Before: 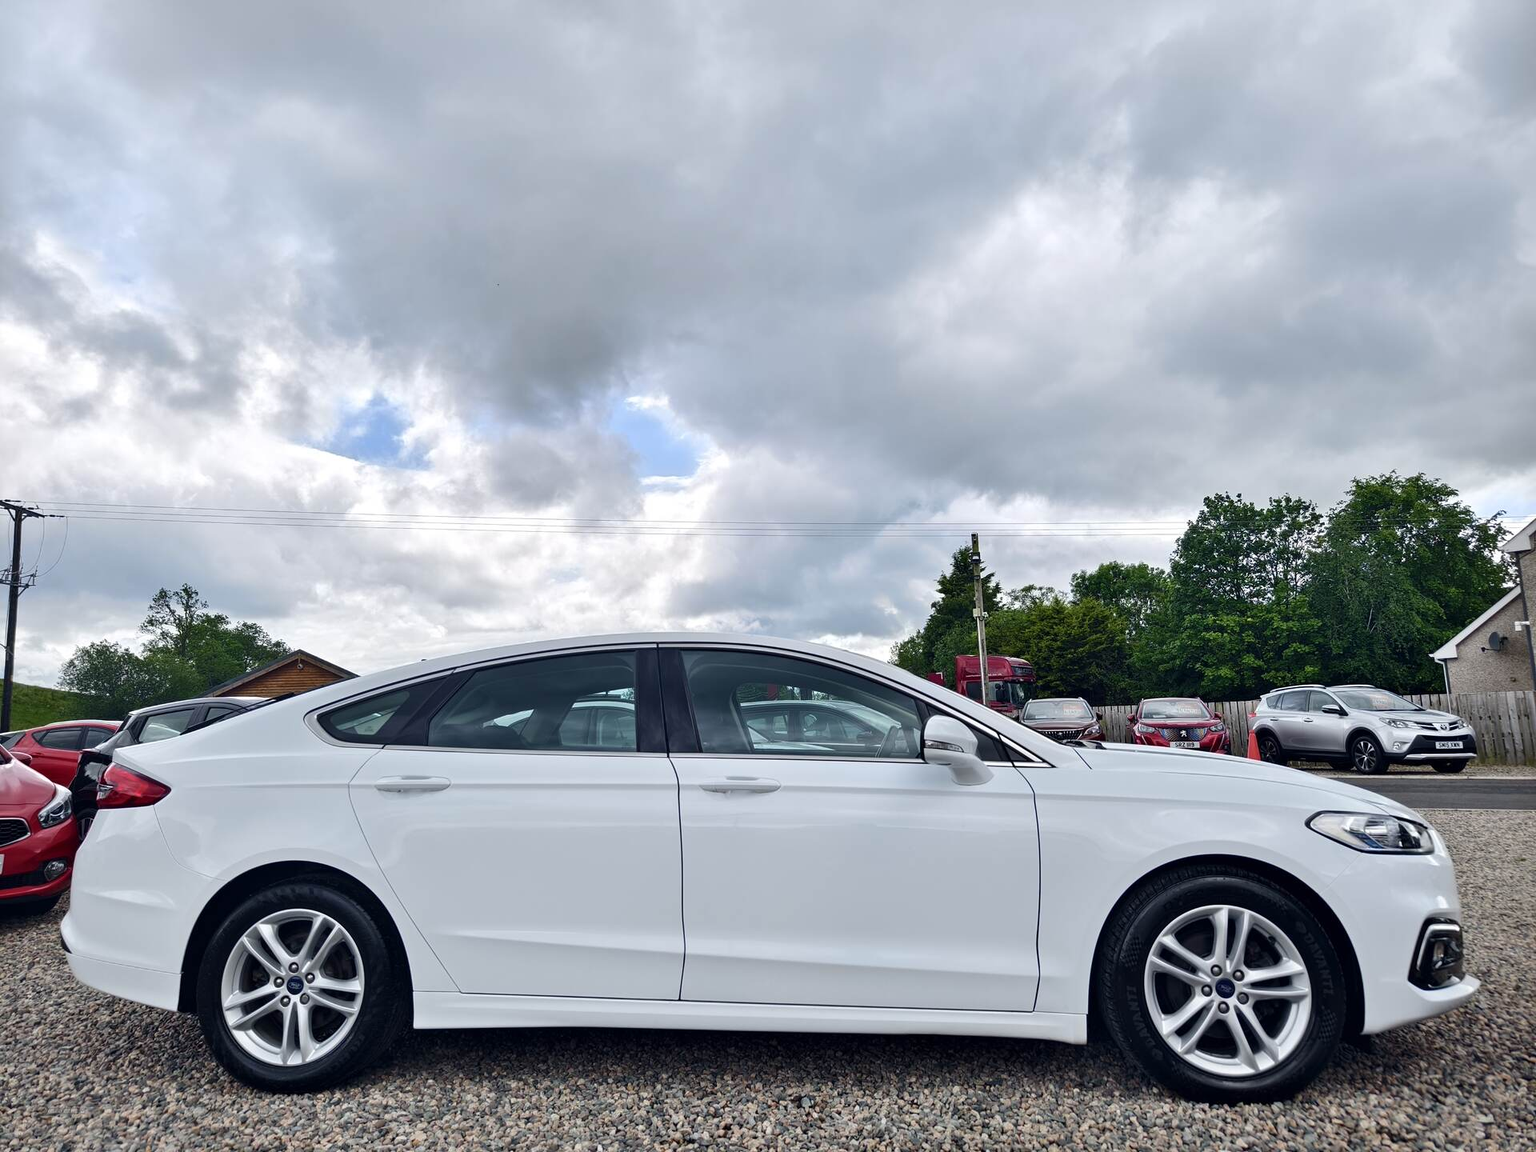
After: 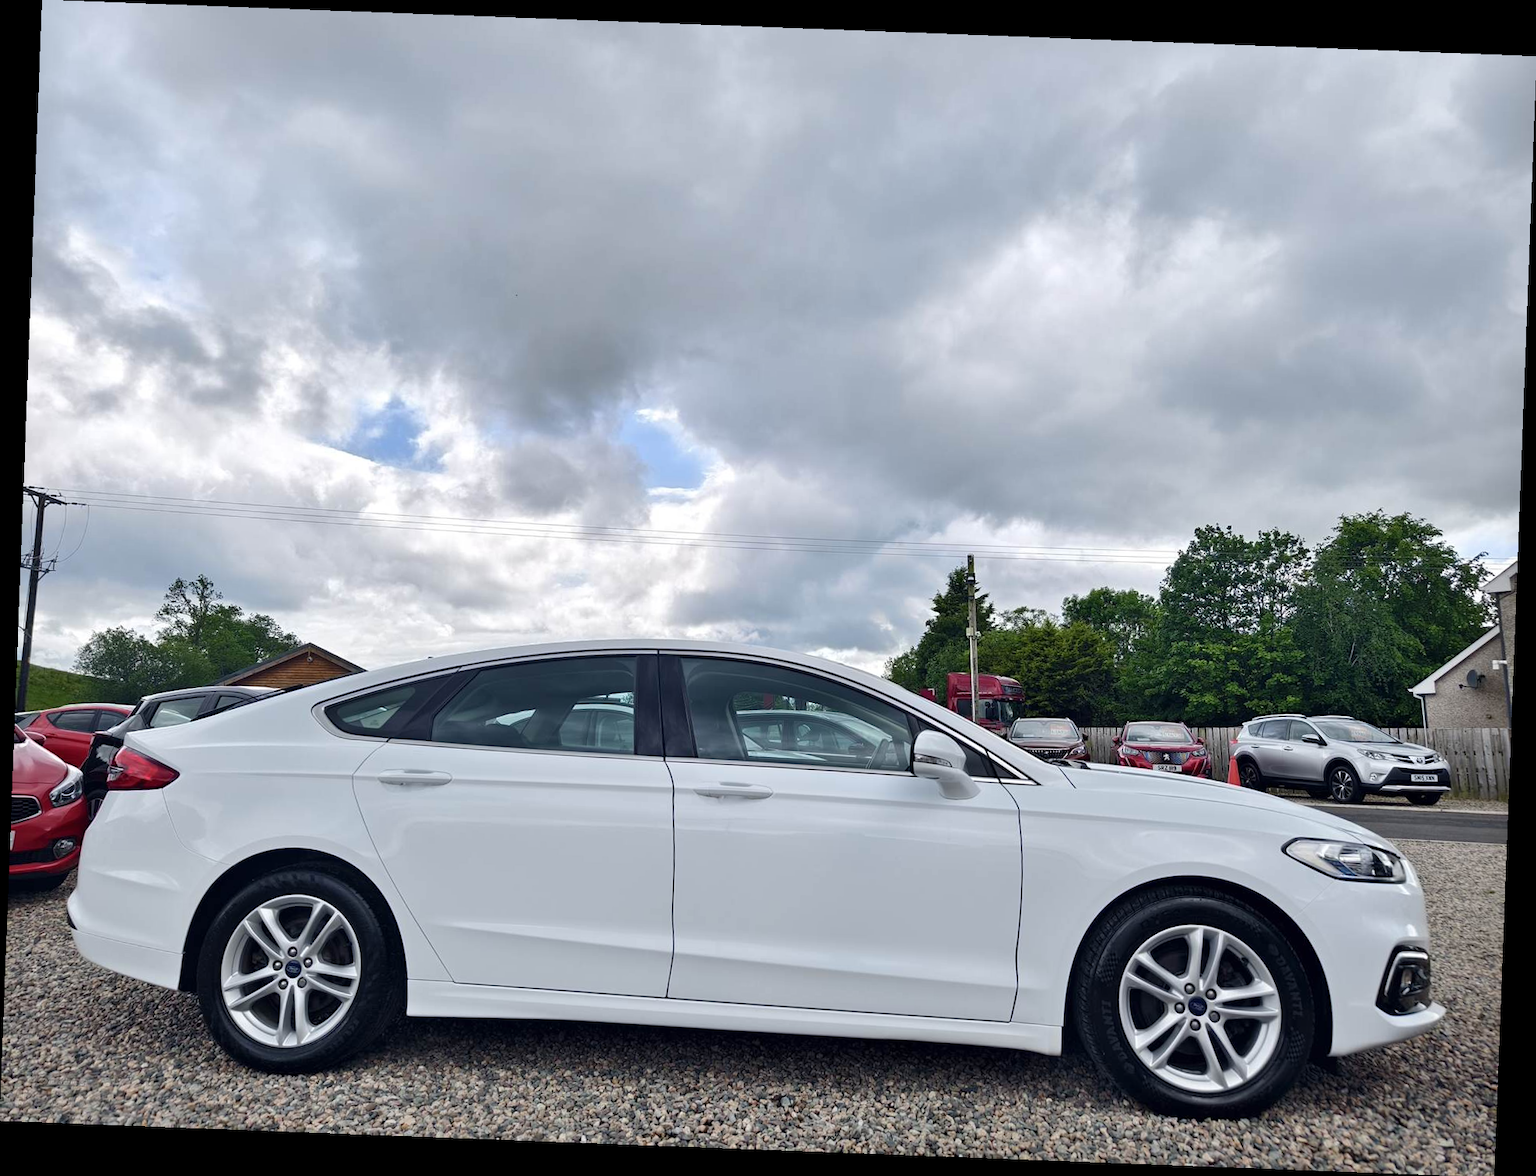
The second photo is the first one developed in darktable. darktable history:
rotate and perspective: rotation 2.17°, automatic cropping off
shadows and highlights: shadows 25, highlights -25
